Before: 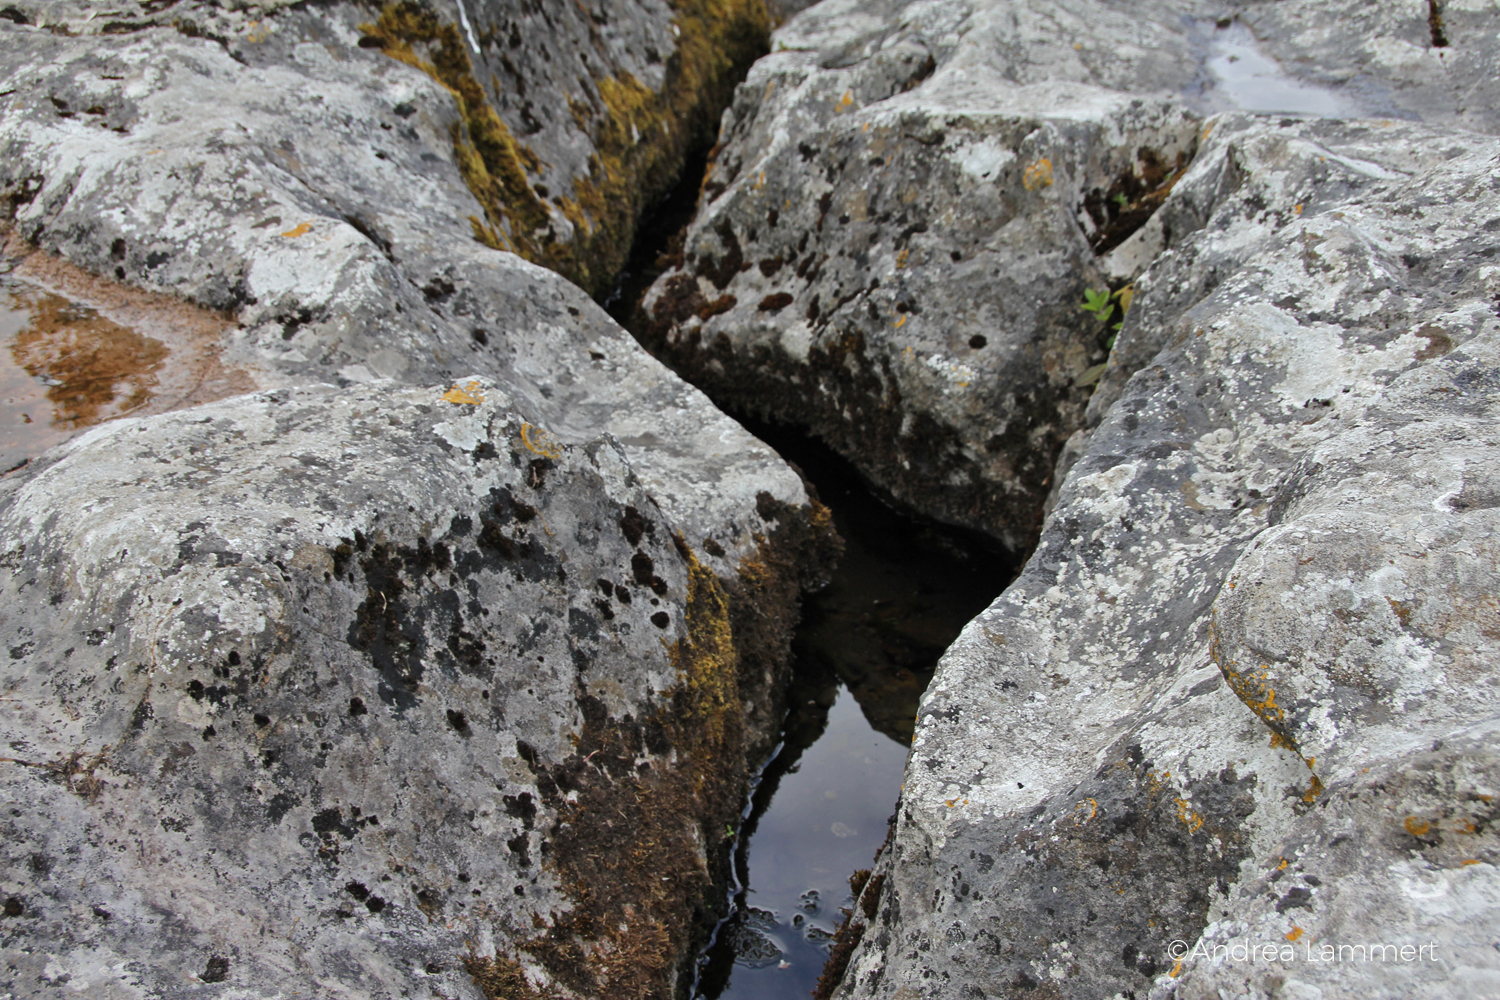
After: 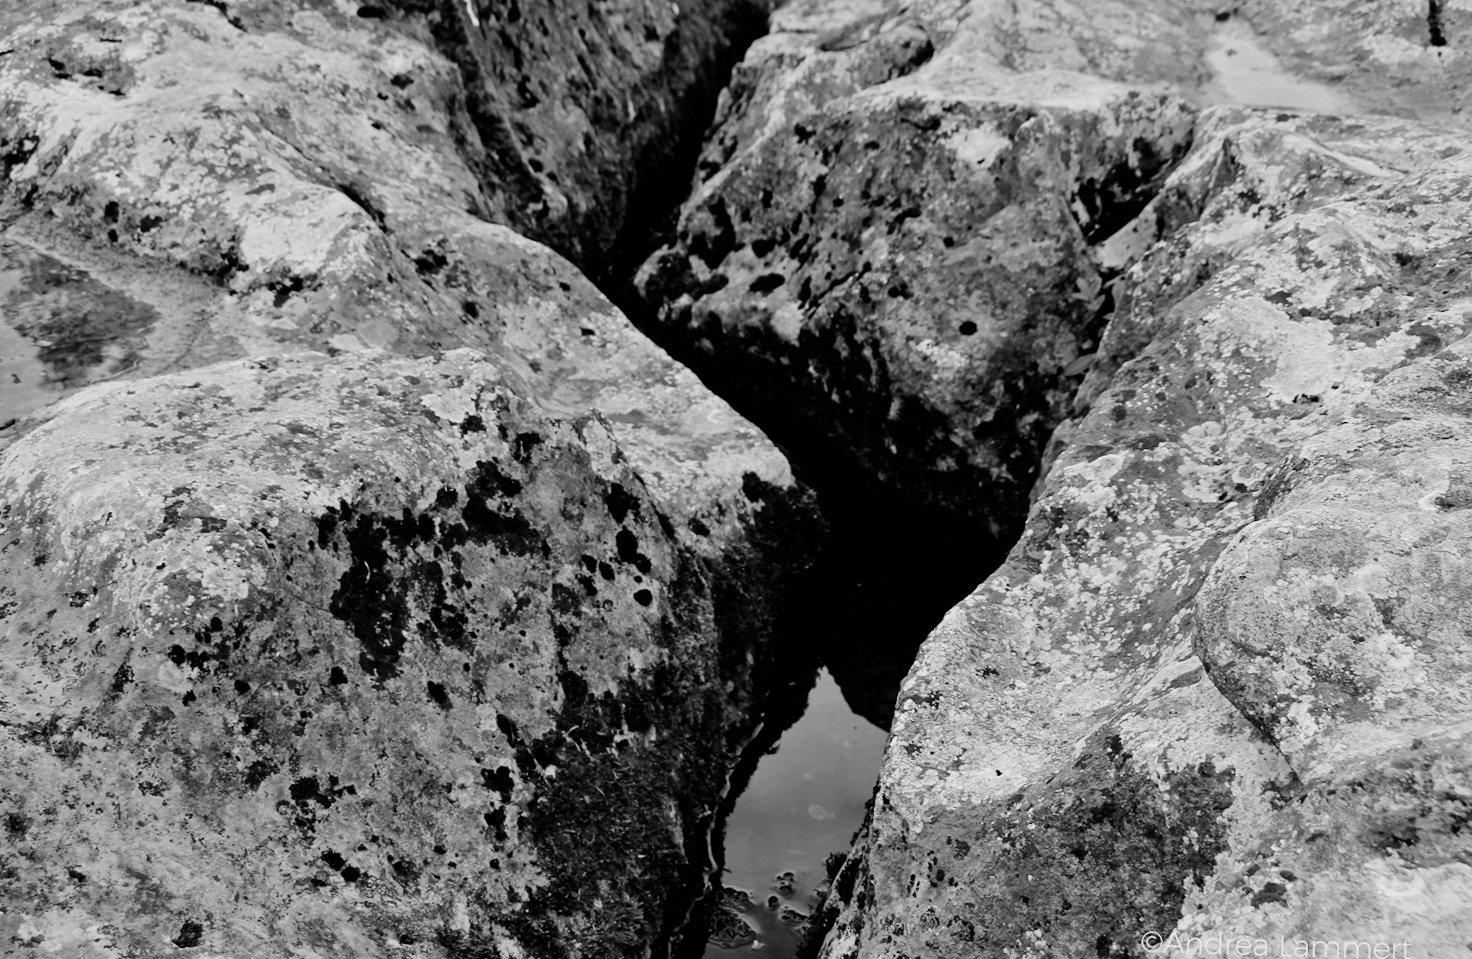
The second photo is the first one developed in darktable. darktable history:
monochrome: on, module defaults
filmic rgb: black relative exposure -5 EV, white relative exposure 3.5 EV, hardness 3.19, contrast 1.3, highlights saturation mix -50%
rotate and perspective: rotation 1.57°, crop left 0.018, crop right 0.982, crop top 0.039, crop bottom 0.961
